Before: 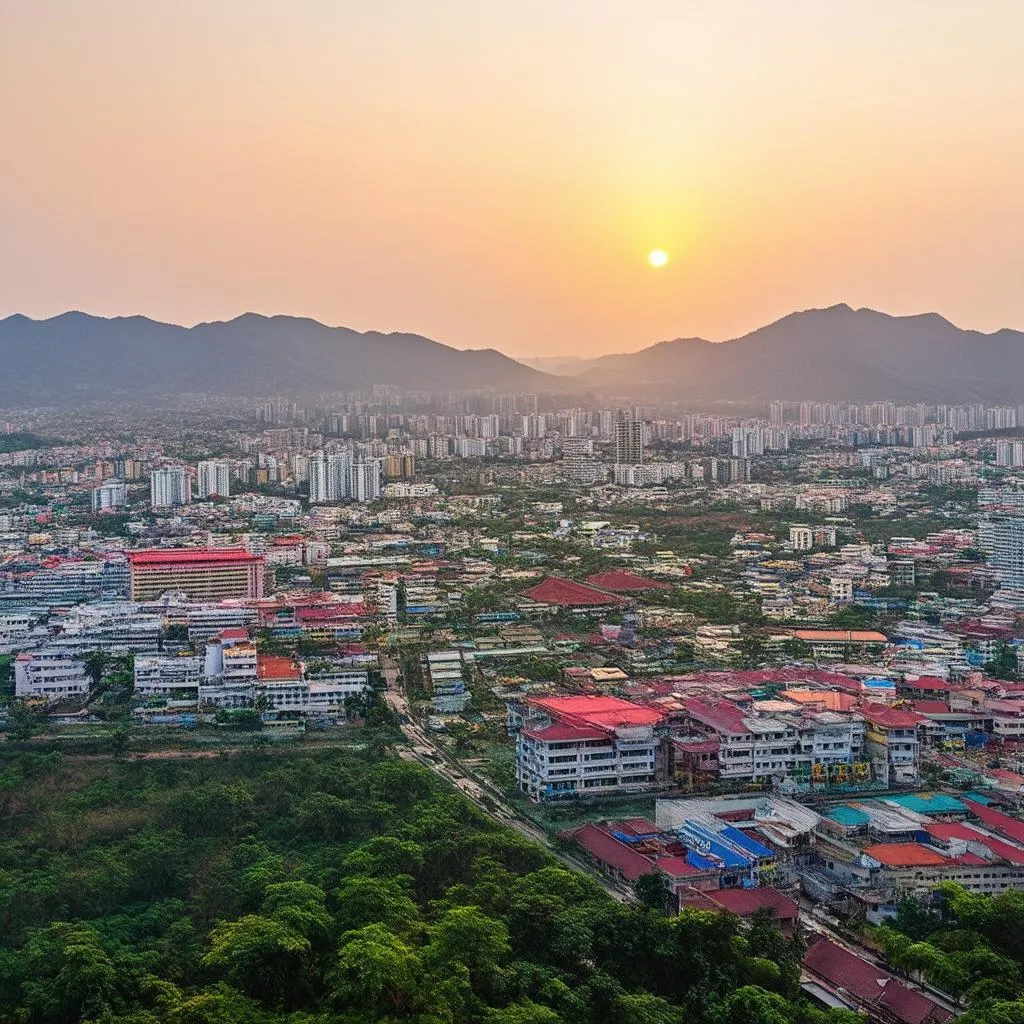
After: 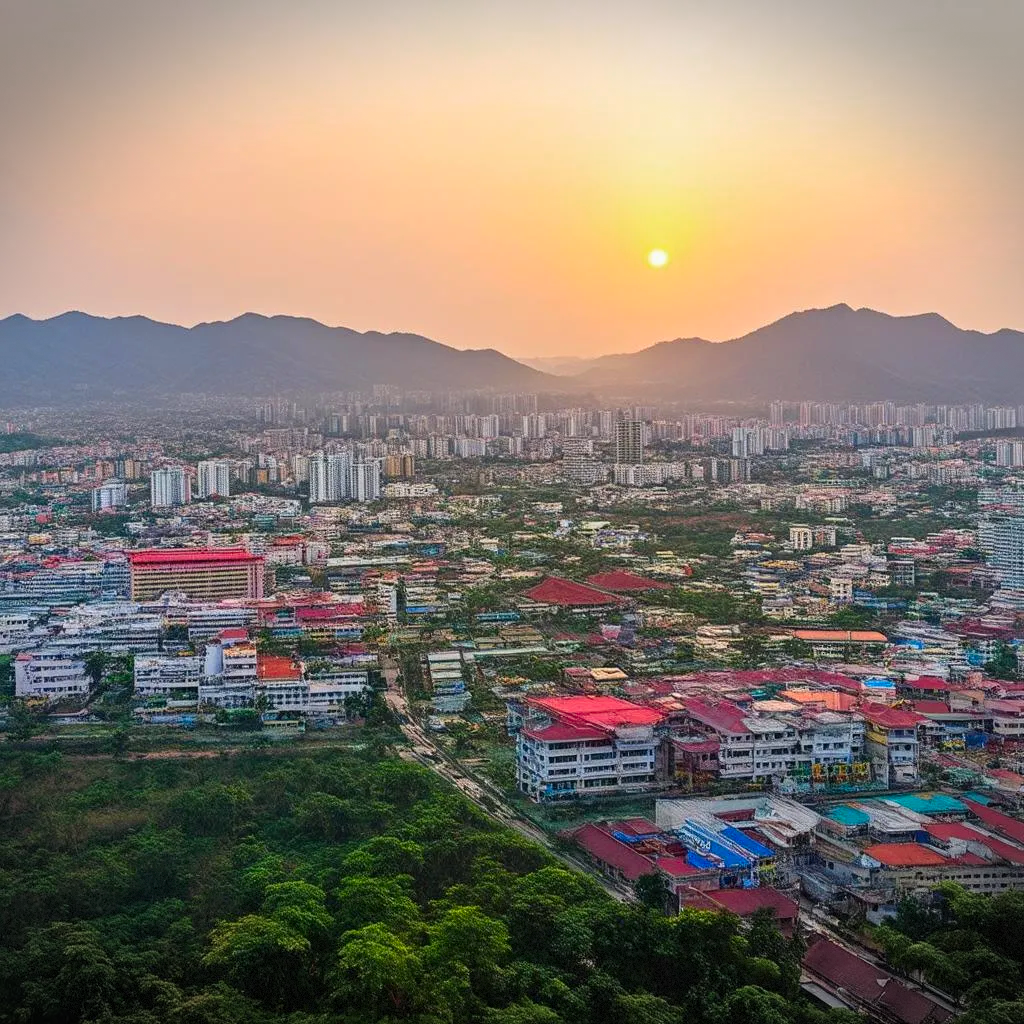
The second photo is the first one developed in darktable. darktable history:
exposure: exposure -0.042 EV, compensate highlight preservation false
color zones: curves: ch0 [(0.002, 0.593) (0.143, 0.417) (0.285, 0.541) (0.455, 0.289) (0.608, 0.327) (0.727, 0.283) (0.869, 0.571) (1, 0.603)]; ch1 [(0, 0) (0.143, 0) (0.286, 0) (0.429, 0) (0.571, 0) (0.714, 0) (0.857, 0)], mix -122.56%
vignetting: fall-off start 97.21%, width/height ratio 1.18, dithering 8-bit output
